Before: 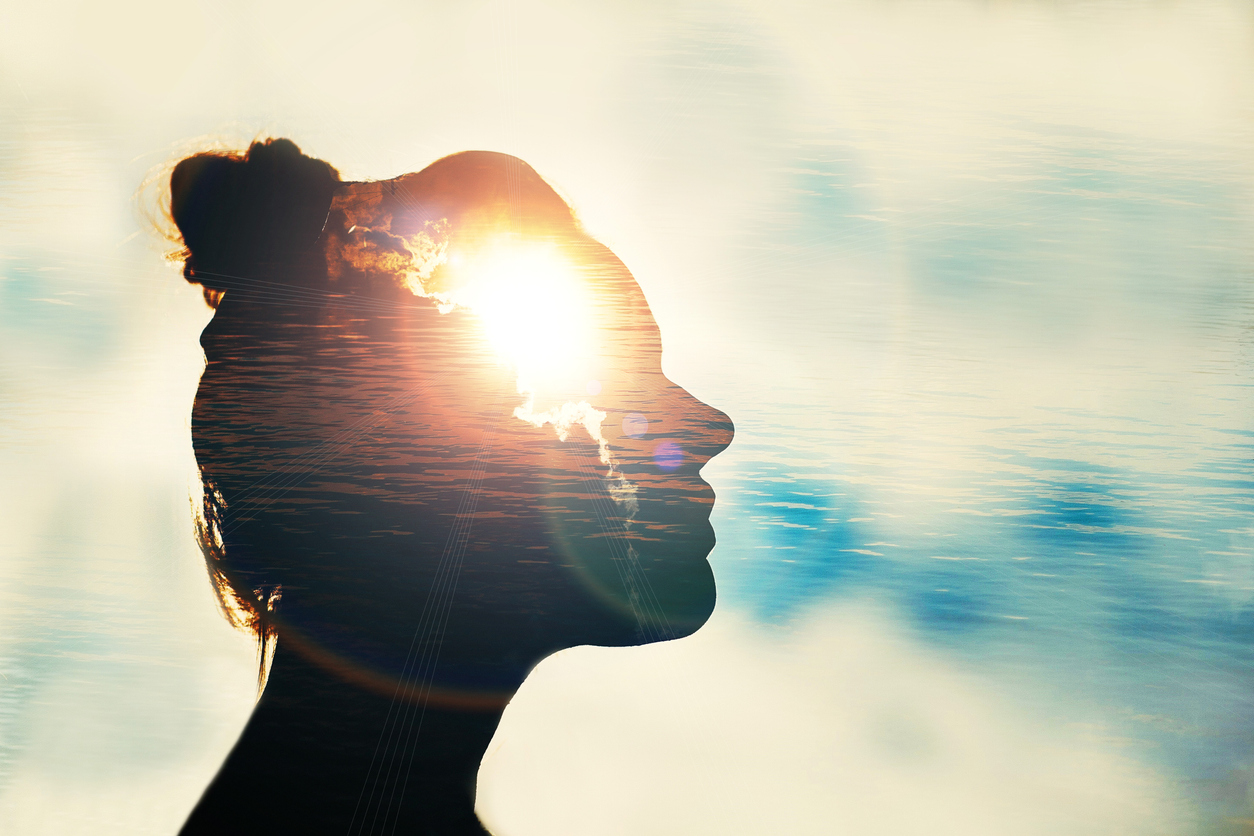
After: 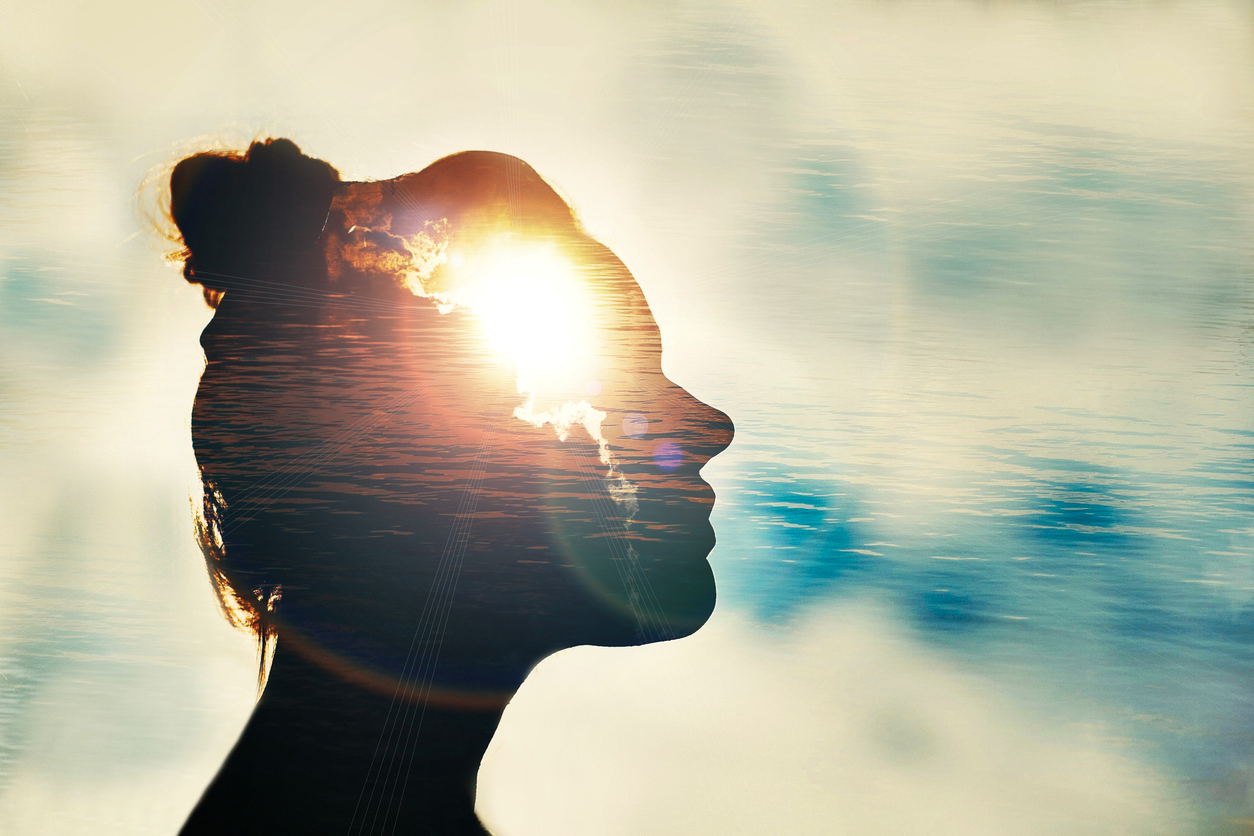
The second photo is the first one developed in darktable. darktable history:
white balance: red 1, blue 1
shadows and highlights: soften with gaussian
